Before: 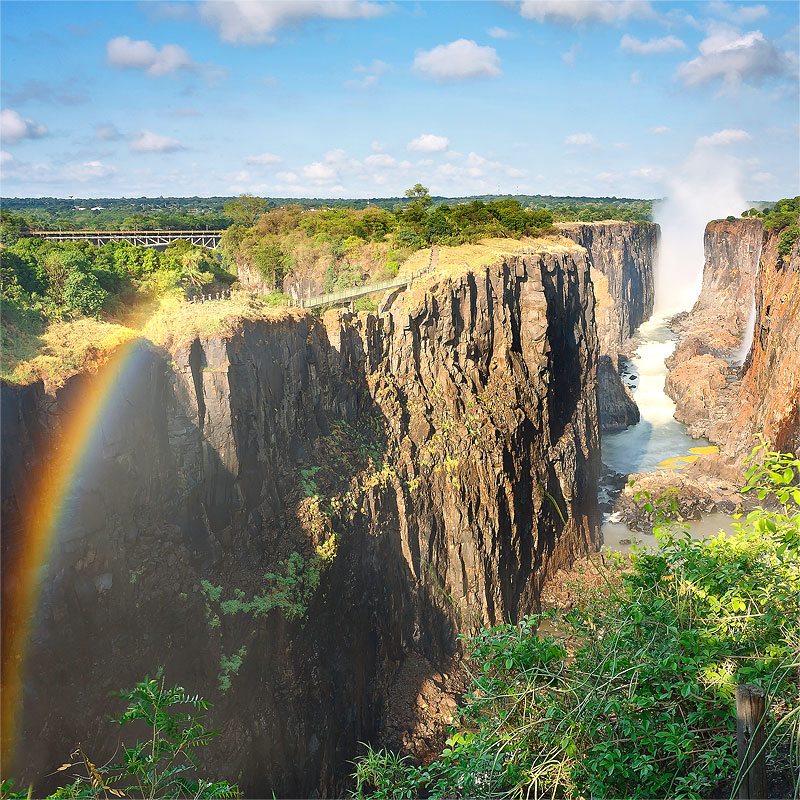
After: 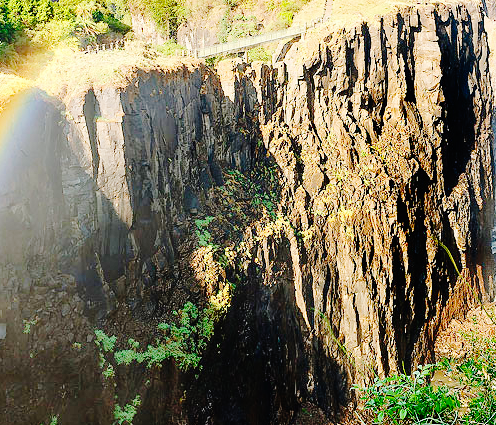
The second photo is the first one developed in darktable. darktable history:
crop: left 13.312%, top 31.28%, right 24.627%, bottom 15.582%
base curve: curves: ch0 [(0, 0) (0.036, 0.01) (0.123, 0.254) (0.258, 0.504) (0.507, 0.748) (1, 1)], preserve colors none
